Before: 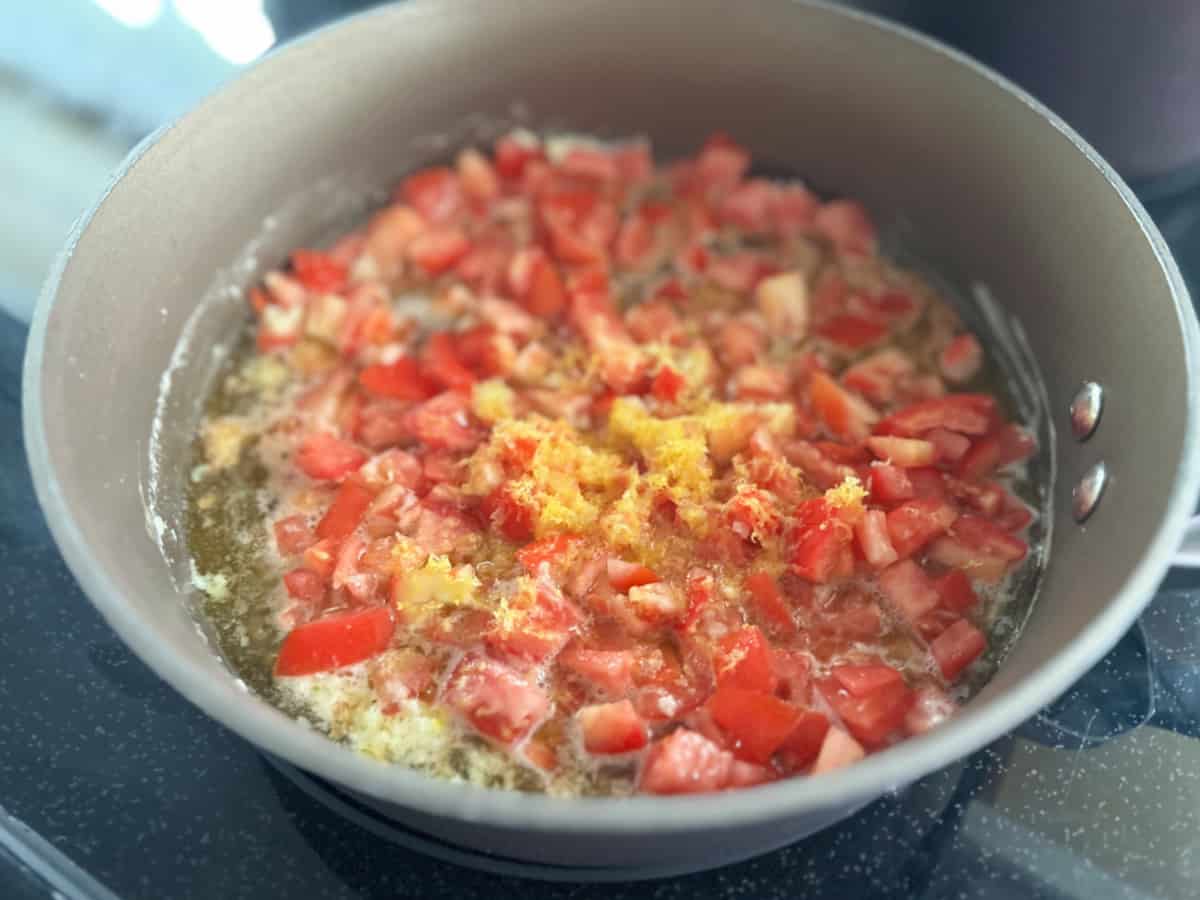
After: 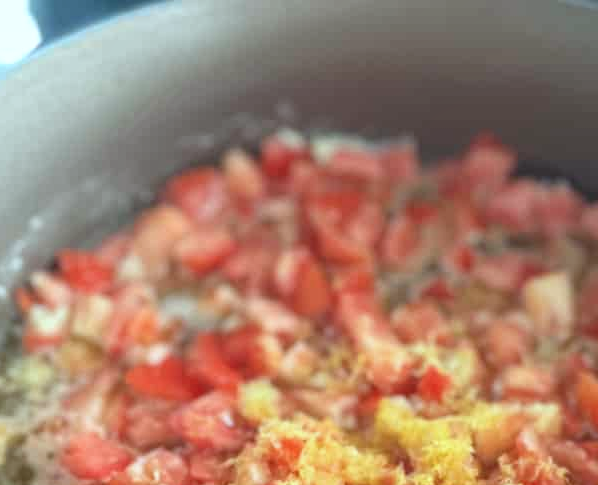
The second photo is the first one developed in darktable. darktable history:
crop: left 19.574%, right 30.536%, bottom 46.038%
color calibration: illuminant Planckian (black body), x 0.368, y 0.36, temperature 4274.46 K
local contrast: highlights 102%, shadows 100%, detail 119%, midtone range 0.2
